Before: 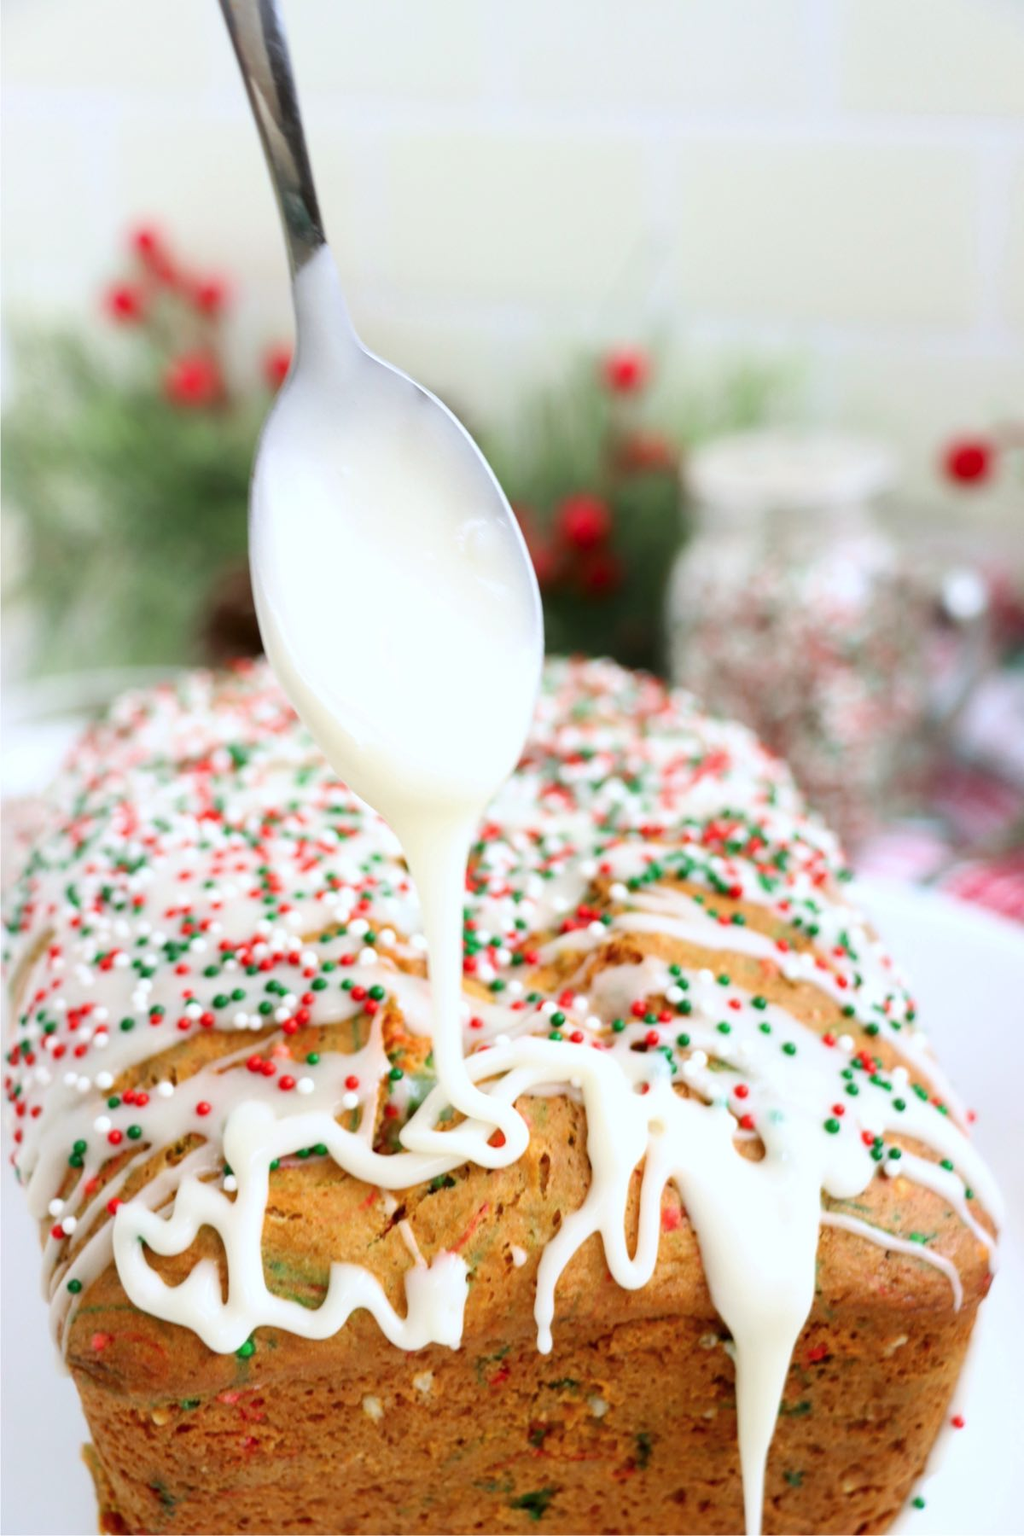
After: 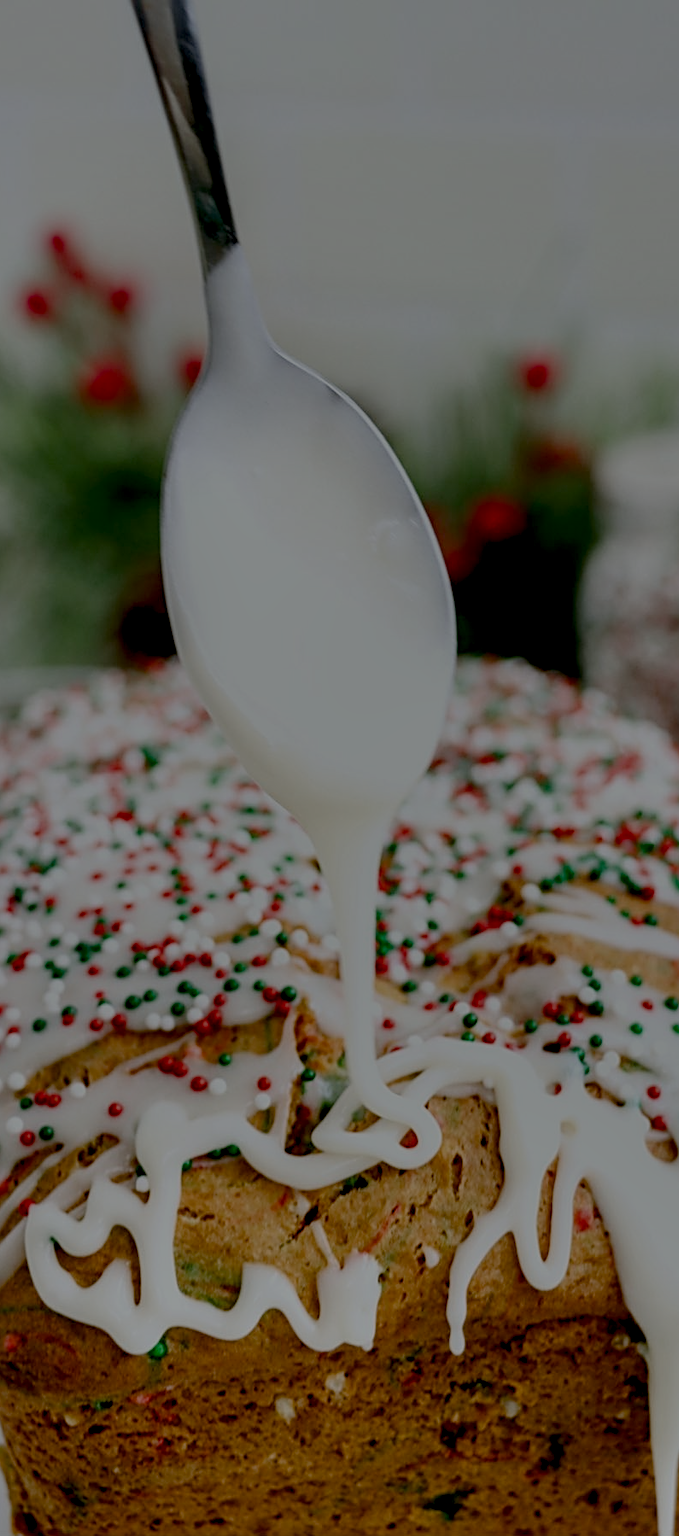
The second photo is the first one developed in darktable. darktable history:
exposure: exposure -0.057 EV, compensate highlight preservation false
local contrast: highlights 20%, detail 197%
crop and rotate: left 8.642%, right 25.015%
sharpen: radius 2.772
color balance rgb: shadows lift › hue 86.34°, global offset › luminance -0.347%, global offset › chroma 0.119%, global offset › hue 163.48°, perceptual saturation grading › global saturation 28.201%, perceptual saturation grading › highlights -25.693%, perceptual saturation grading › mid-tones 25.216%, perceptual saturation grading › shadows 49.821%, perceptual brilliance grading › global brilliance -48.377%
